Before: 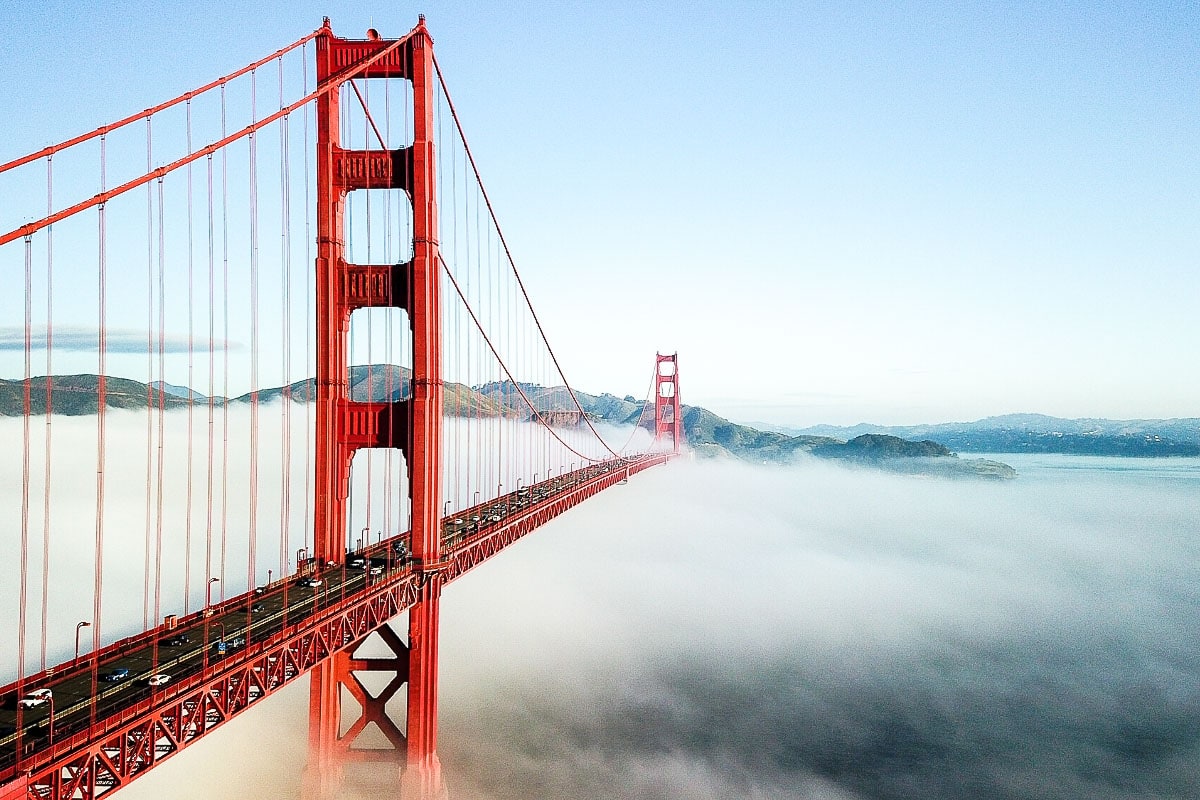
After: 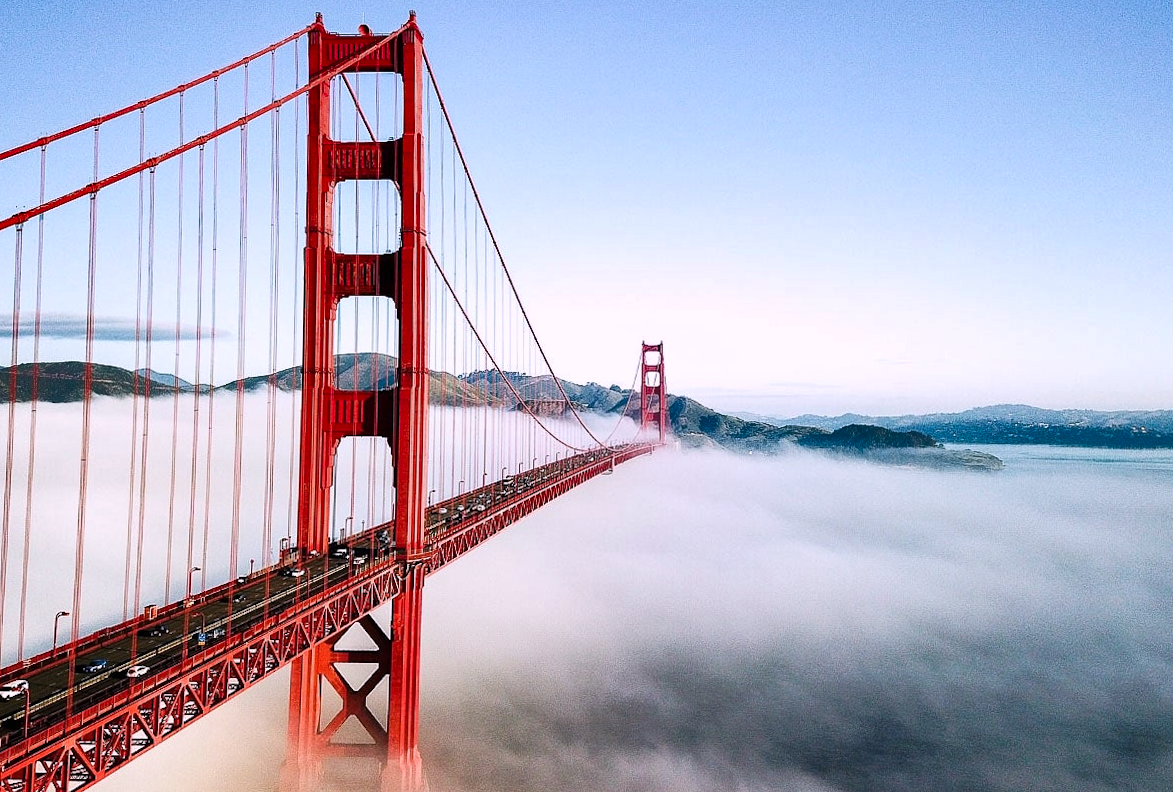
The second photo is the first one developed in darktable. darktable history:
white balance: red 1.05, blue 1.072
crop: top 0.05%, bottom 0.098%
shadows and highlights: shadows 43.71, white point adjustment -1.46, soften with gaussian
rotate and perspective: rotation 0.226°, lens shift (vertical) -0.042, crop left 0.023, crop right 0.982, crop top 0.006, crop bottom 0.994
